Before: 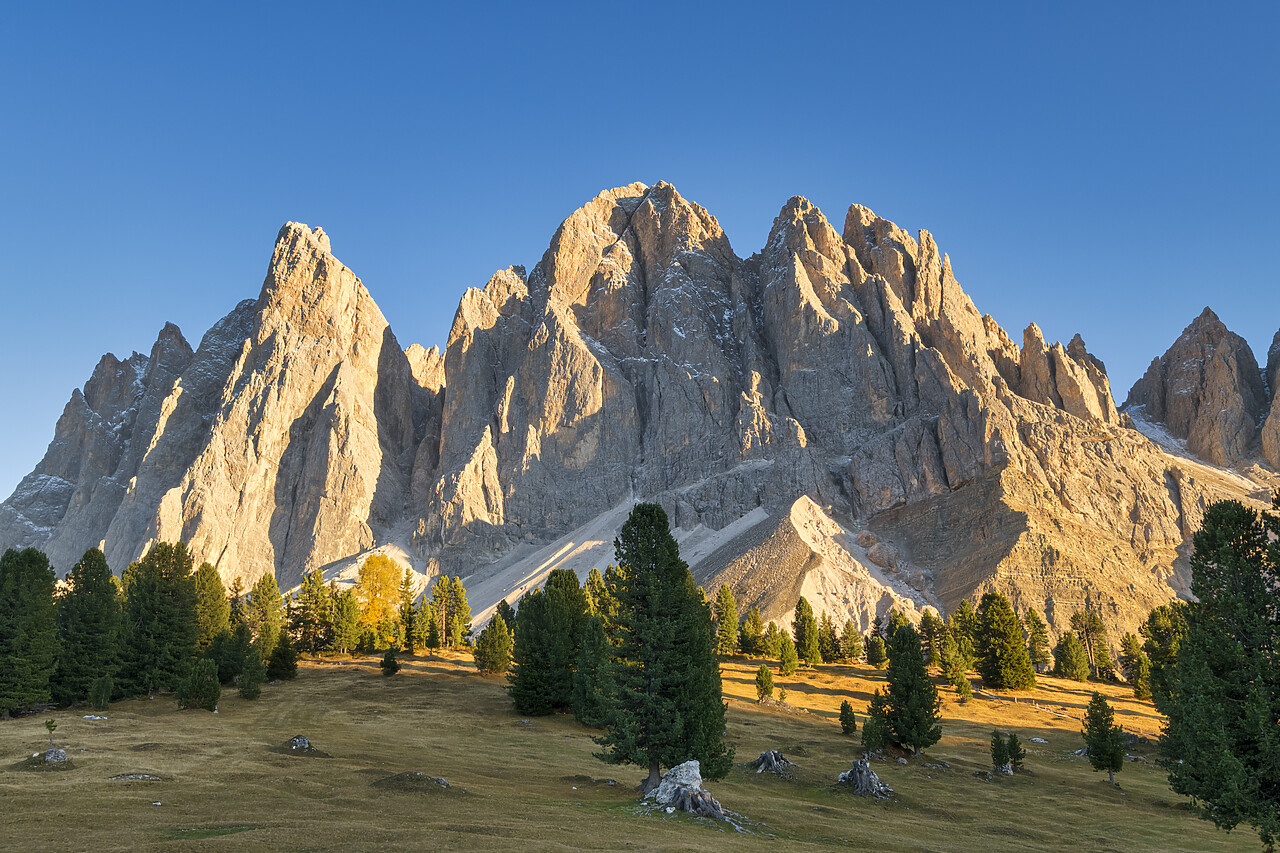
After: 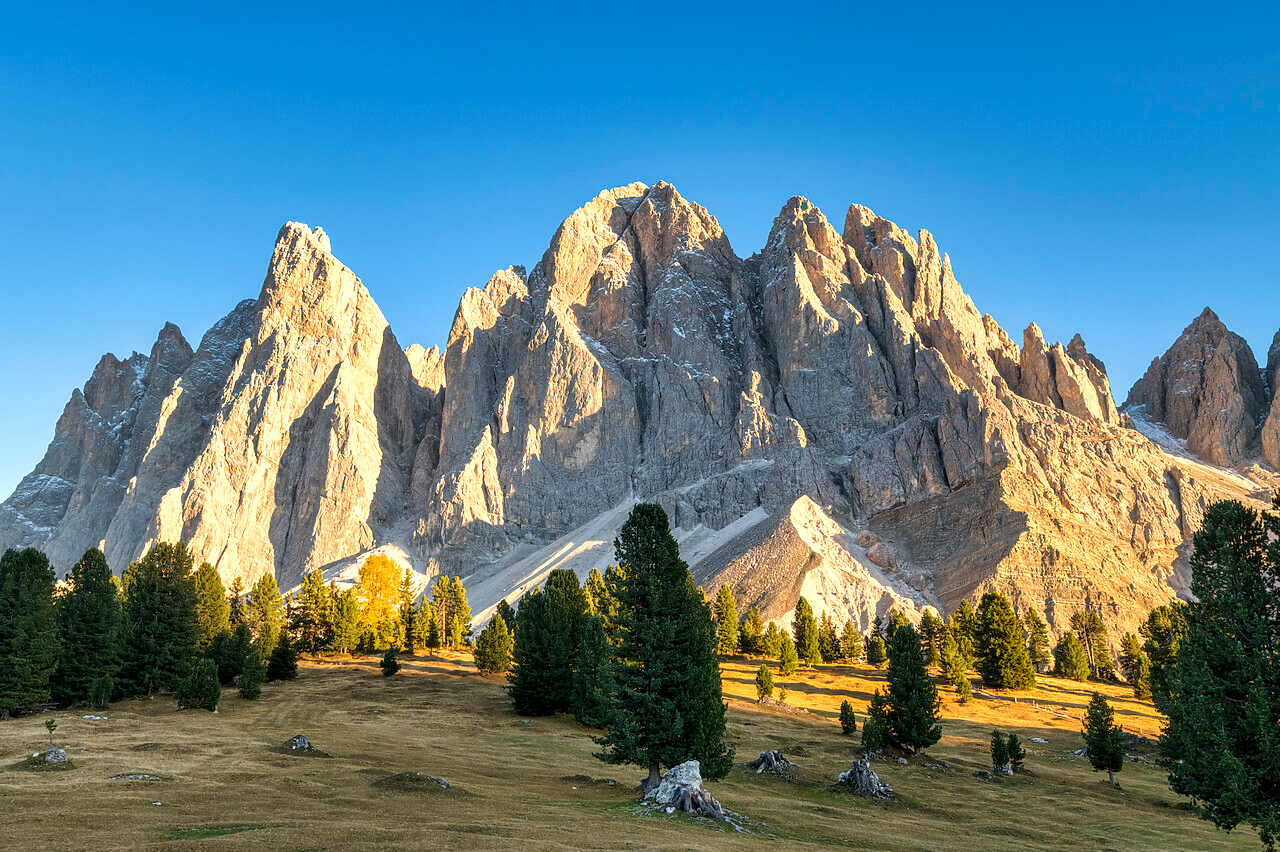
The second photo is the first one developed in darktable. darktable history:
local contrast: on, module defaults
crop: bottom 0.068%
tone equalizer: -8 EV -0.439 EV, -7 EV -0.391 EV, -6 EV -0.343 EV, -5 EV -0.233 EV, -3 EV 0.241 EV, -2 EV 0.304 EV, -1 EV 0.363 EV, +0 EV 0.394 EV, mask exposure compensation -0.495 EV
color correction: highlights b* 0.036
